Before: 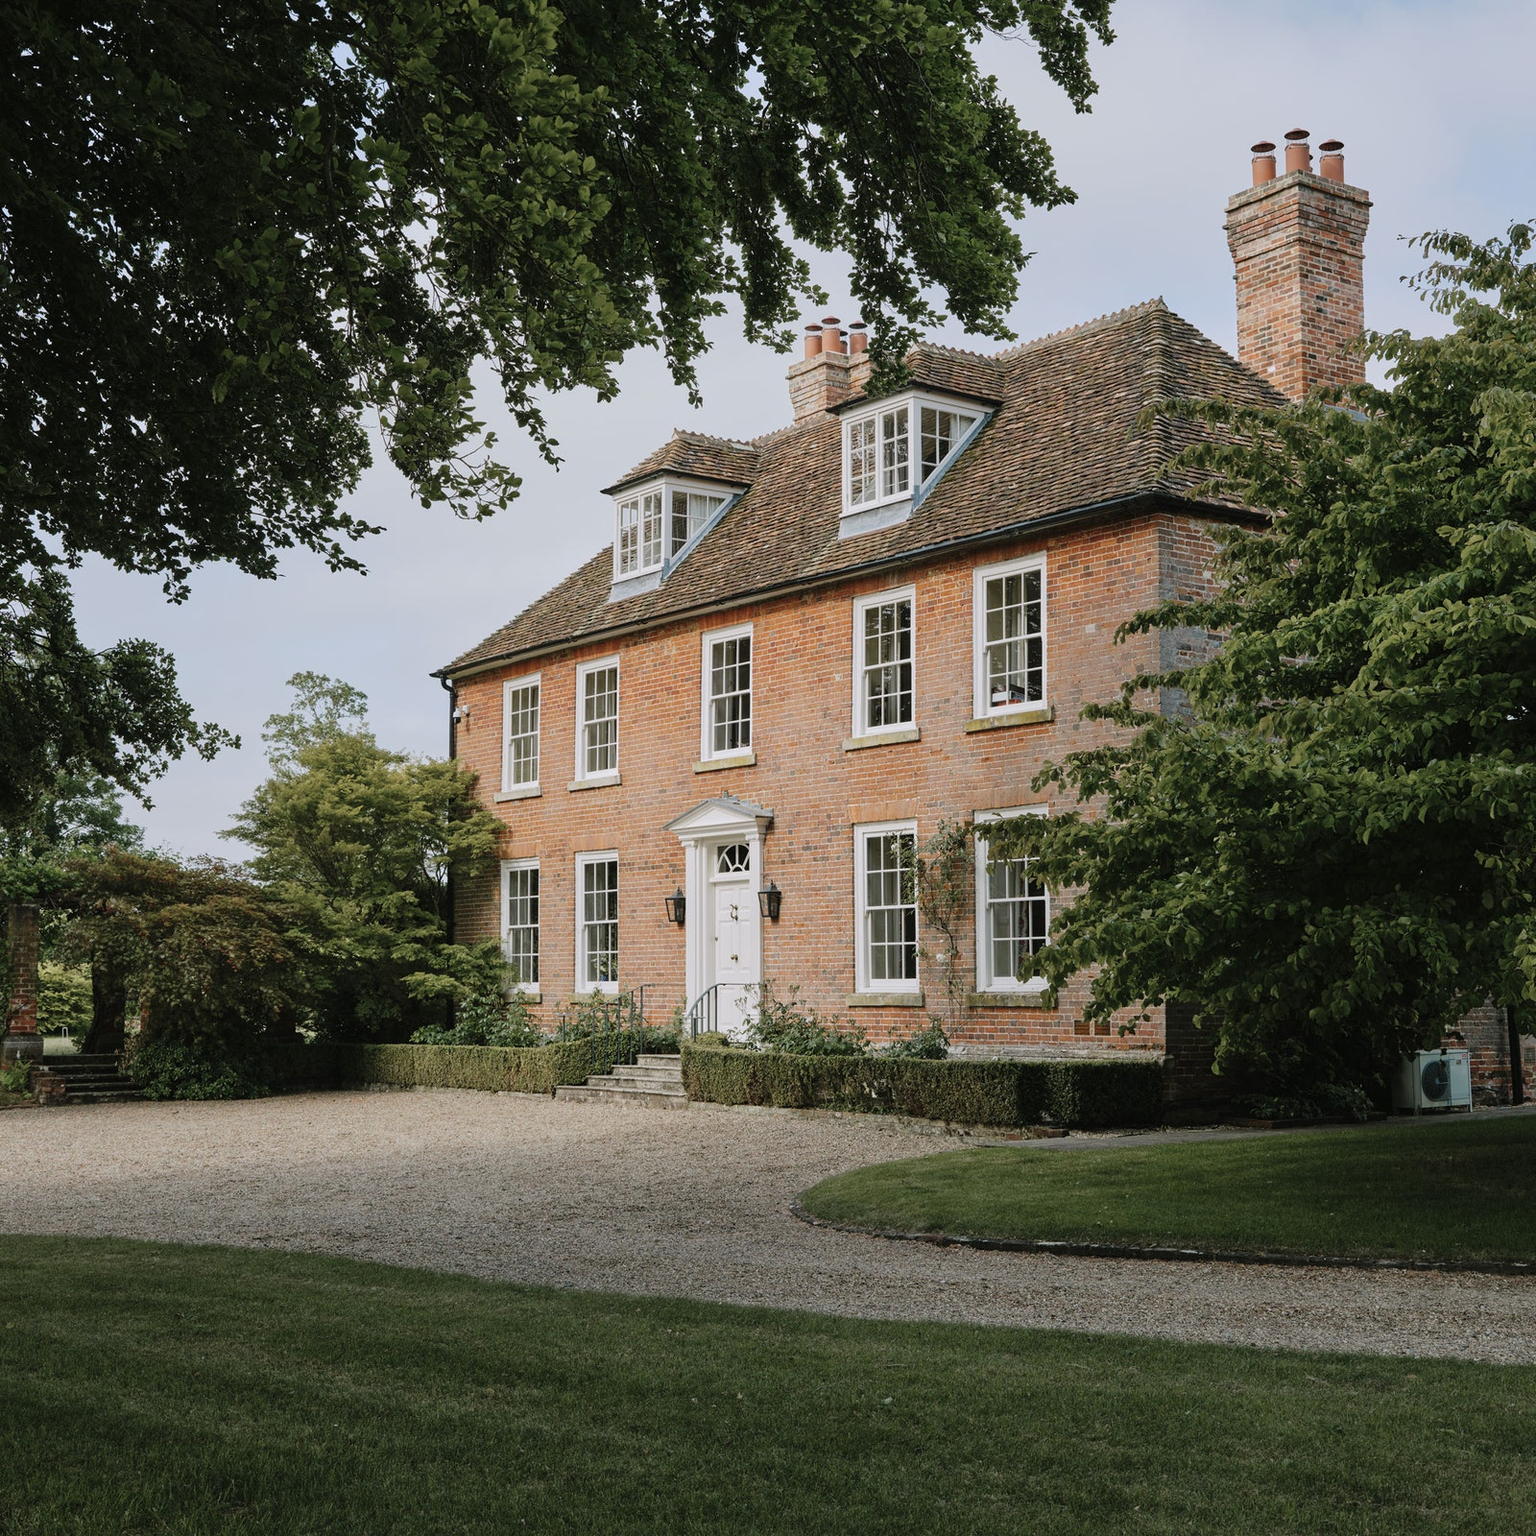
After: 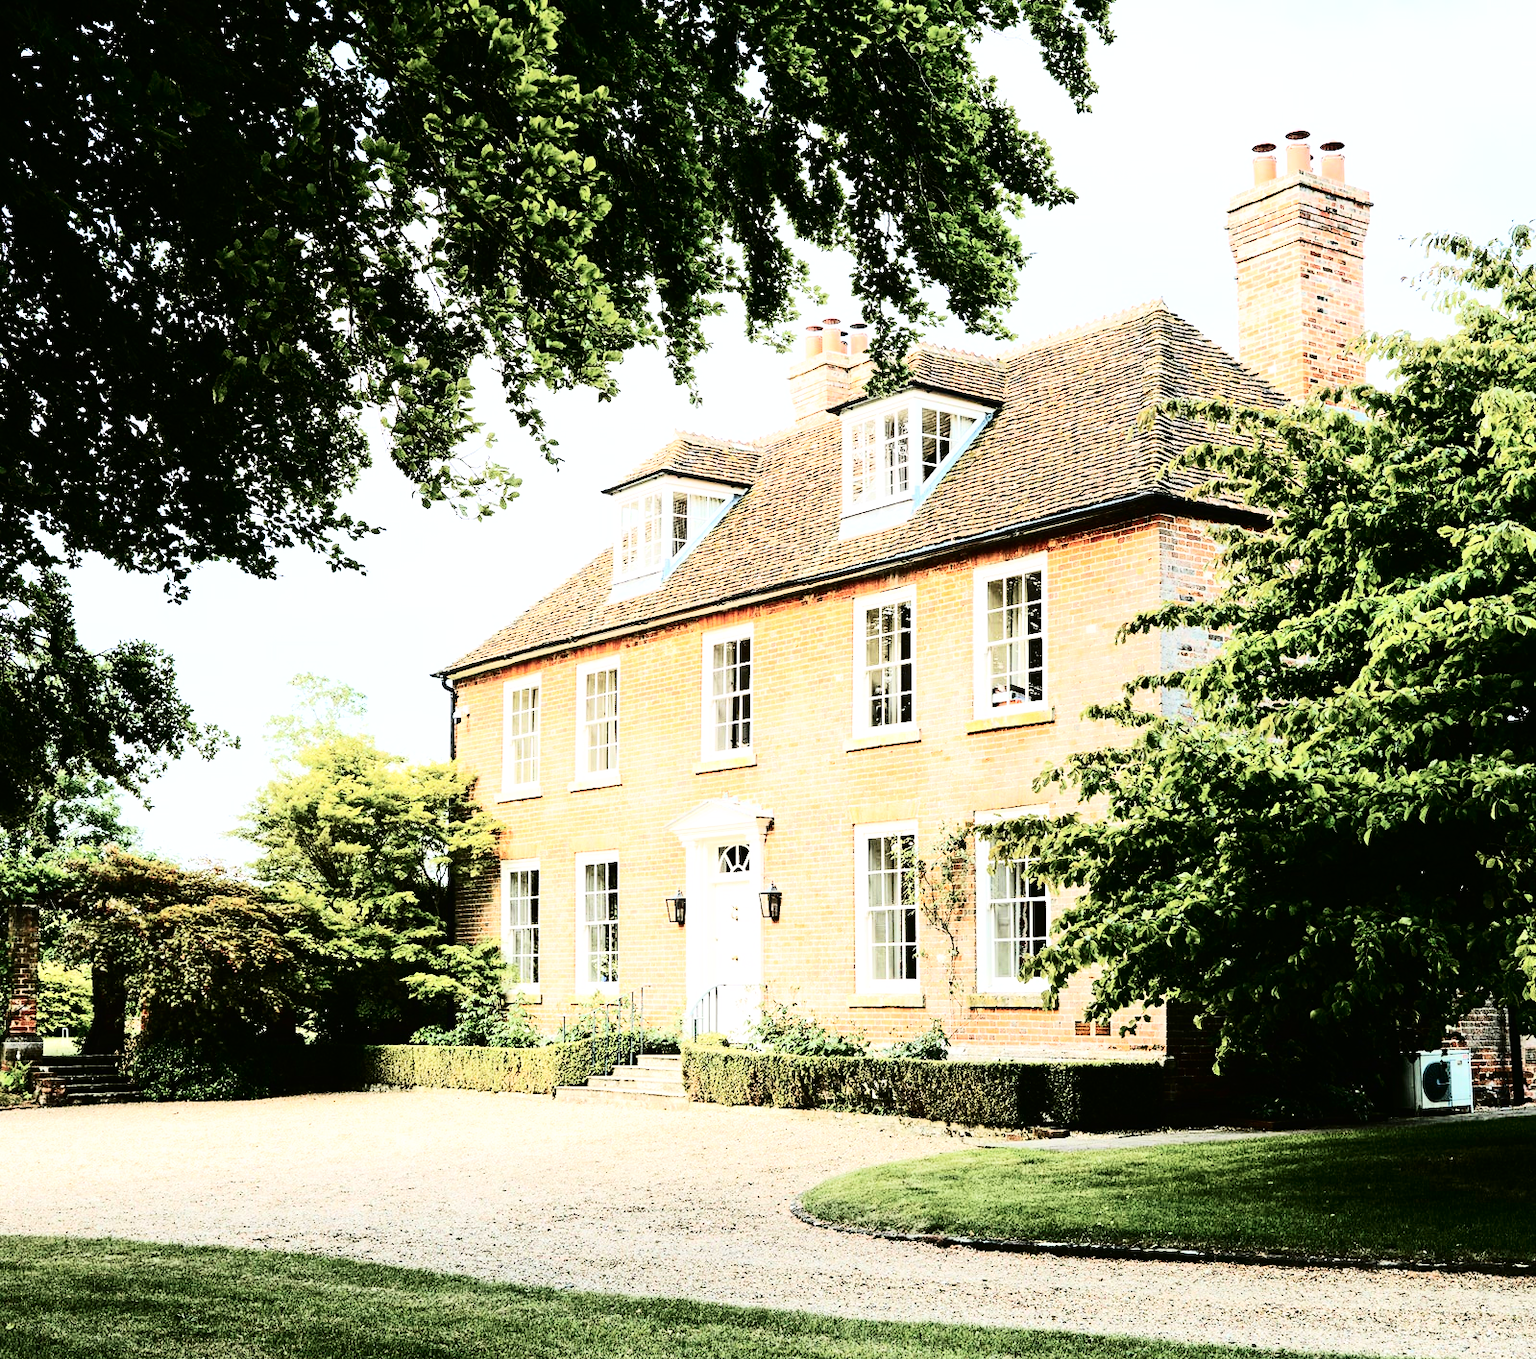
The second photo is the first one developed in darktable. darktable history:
crop and rotate: top 0%, bottom 11.521%
exposure: exposure -0.059 EV, compensate highlight preservation false
contrast brightness saturation: contrast 0.199, brightness 0.155, saturation 0.22
base curve: curves: ch0 [(0, 0) (0.026, 0.03) (0.109, 0.232) (0.351, 0.748) (0.669, 0.968) (1, 1)], preserve colors none
tone curve: curves: ch0 [(0, 0) (0.16, 0.055) (0.506, 0.762) (1, 1.024)], color space Lab, independent channels, preserve colors none
contrast equalizer: octaves 7, y [[0.6 ×6], [0.55 ×6], [0 ×6], [0 ×6], [0 ×6]], mix -0.182
